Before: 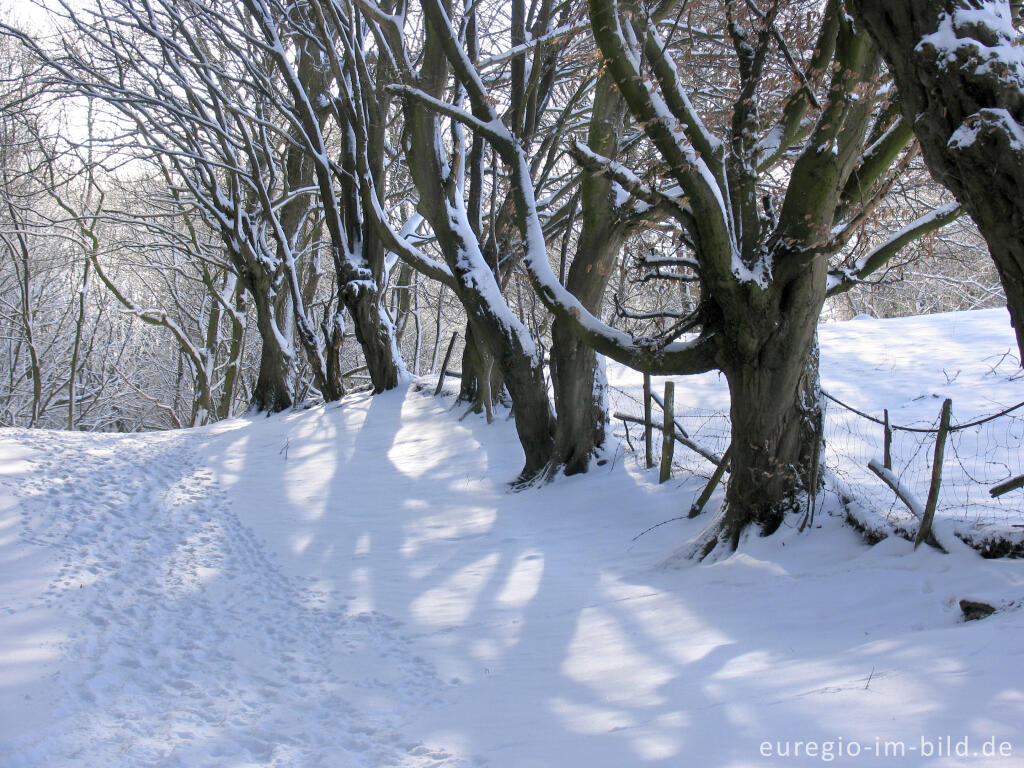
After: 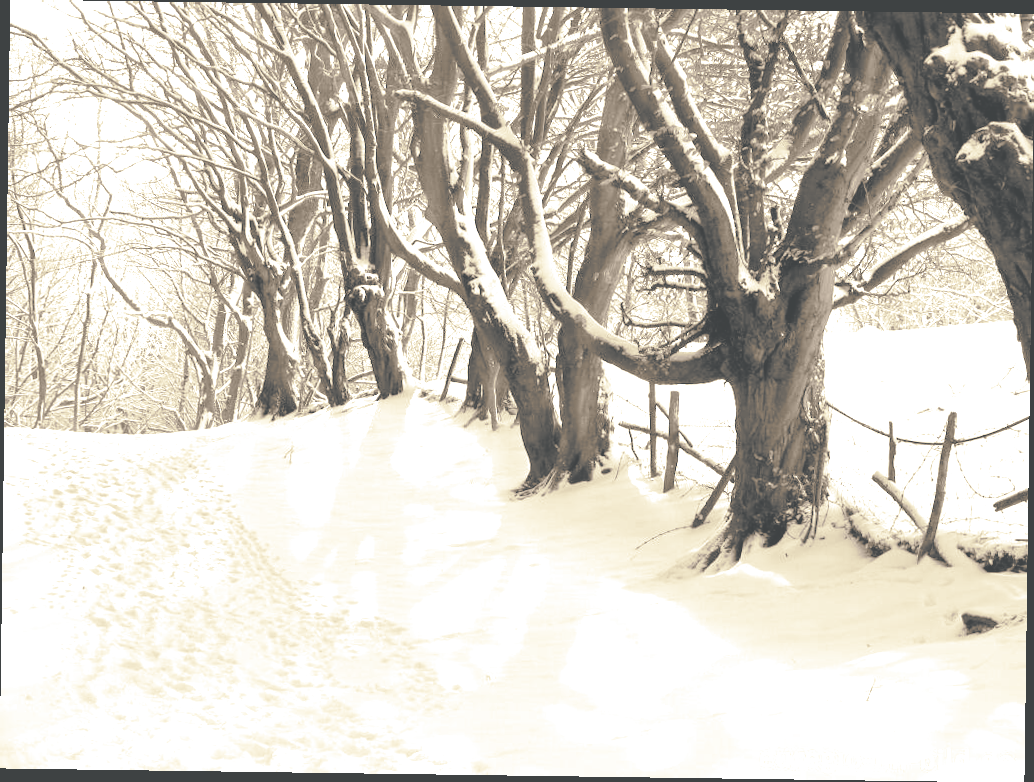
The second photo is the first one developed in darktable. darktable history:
split-toning: shadows › hue 216°, shadows › saturation 1, highlights › hue 57.6°, balance -33.4
rotate and perspective: rotation 0.8°, automatic cropping off
colorize: hue 34.49°, saturation 35.33%, source mix 100%, version 1
